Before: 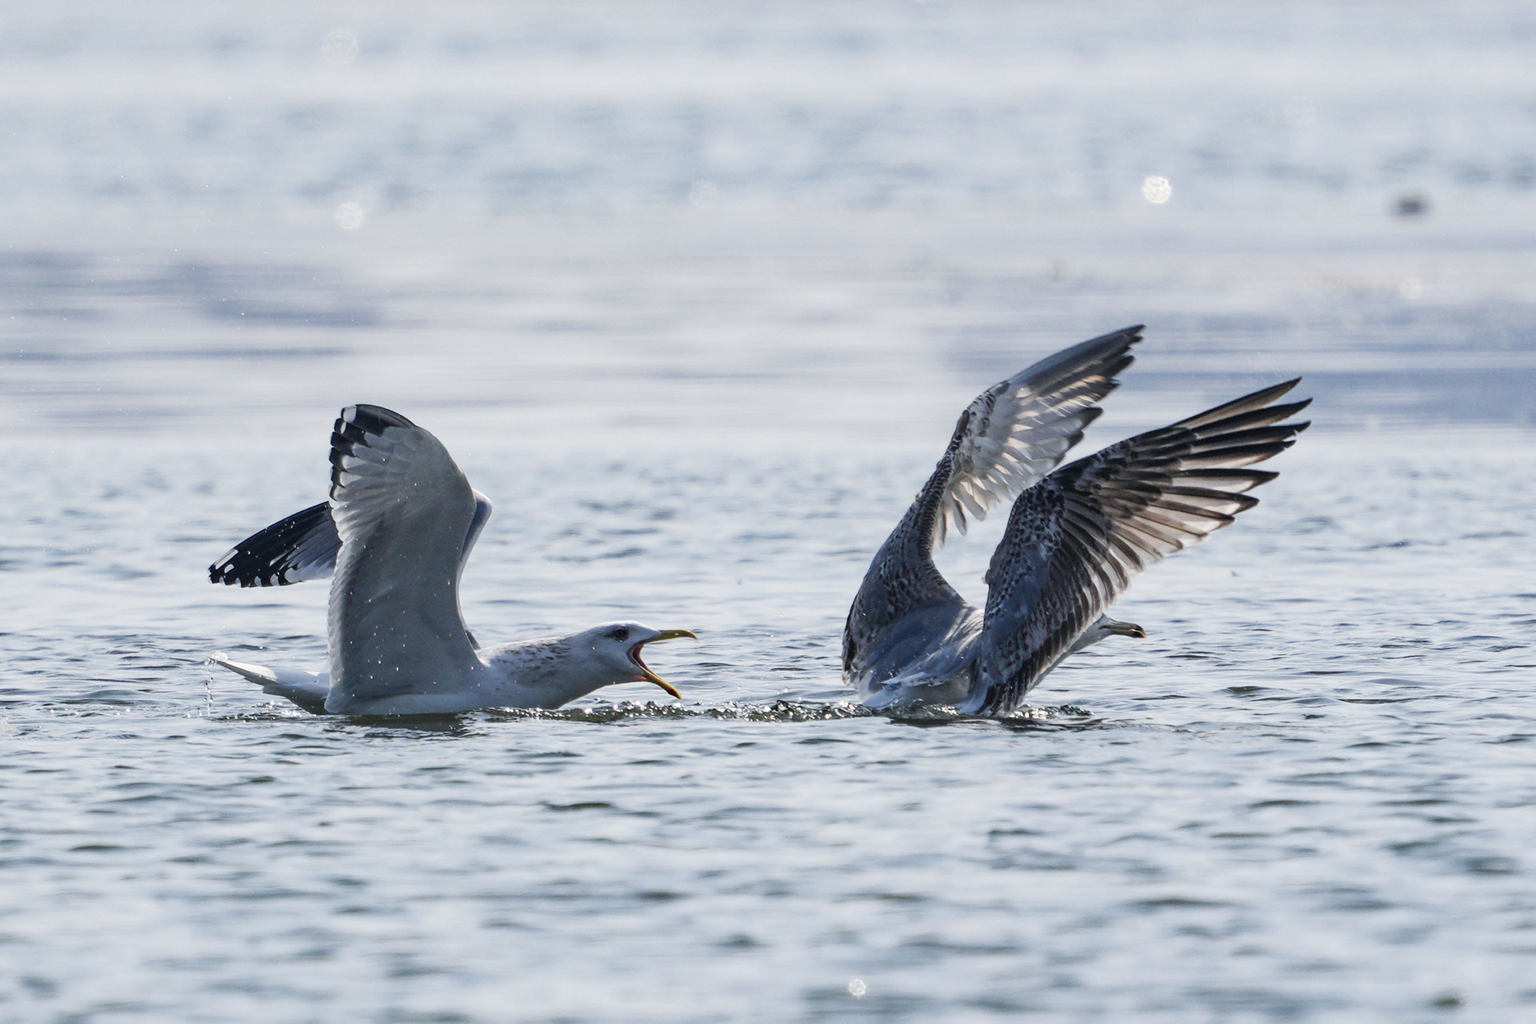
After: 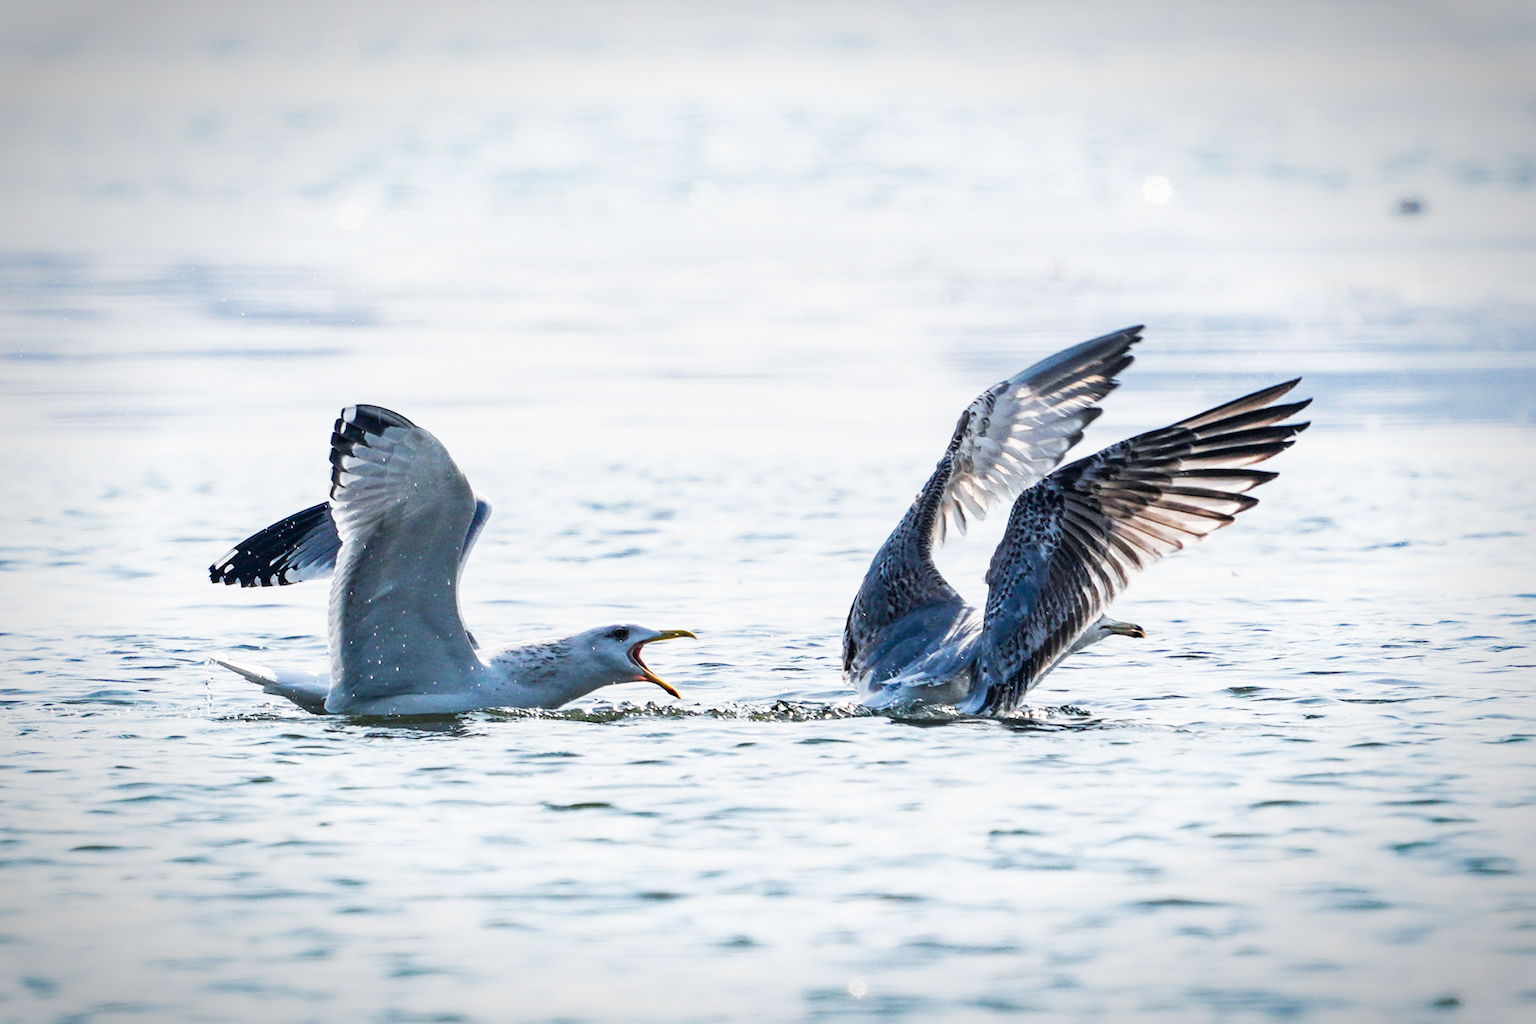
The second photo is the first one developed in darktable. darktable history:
vignetting: saturation 0.38, center (0, 0.008), automatic ratio true
tone curve: curves: ch0 [(0, 0.017) (0.259, 0.344) (0.593, 0.778) (0.786, 0.931) (1, 0.999)]; ch1 [(0, 0) (0.405, 0.387) (0.442, 0.47) (0.492, 0.5) (0.511, 0.503) (0.548, 0.596) (0.7, 0.795) (1, 1)]; ch2 [(0, 0) (0.411, 0.433) (0.5, 0.504) (0.535, 0.581) (1, 1)], preserve colors none
local contrast: highlights 102%, shadows 102%, detail 120%, midtone range 0.2
